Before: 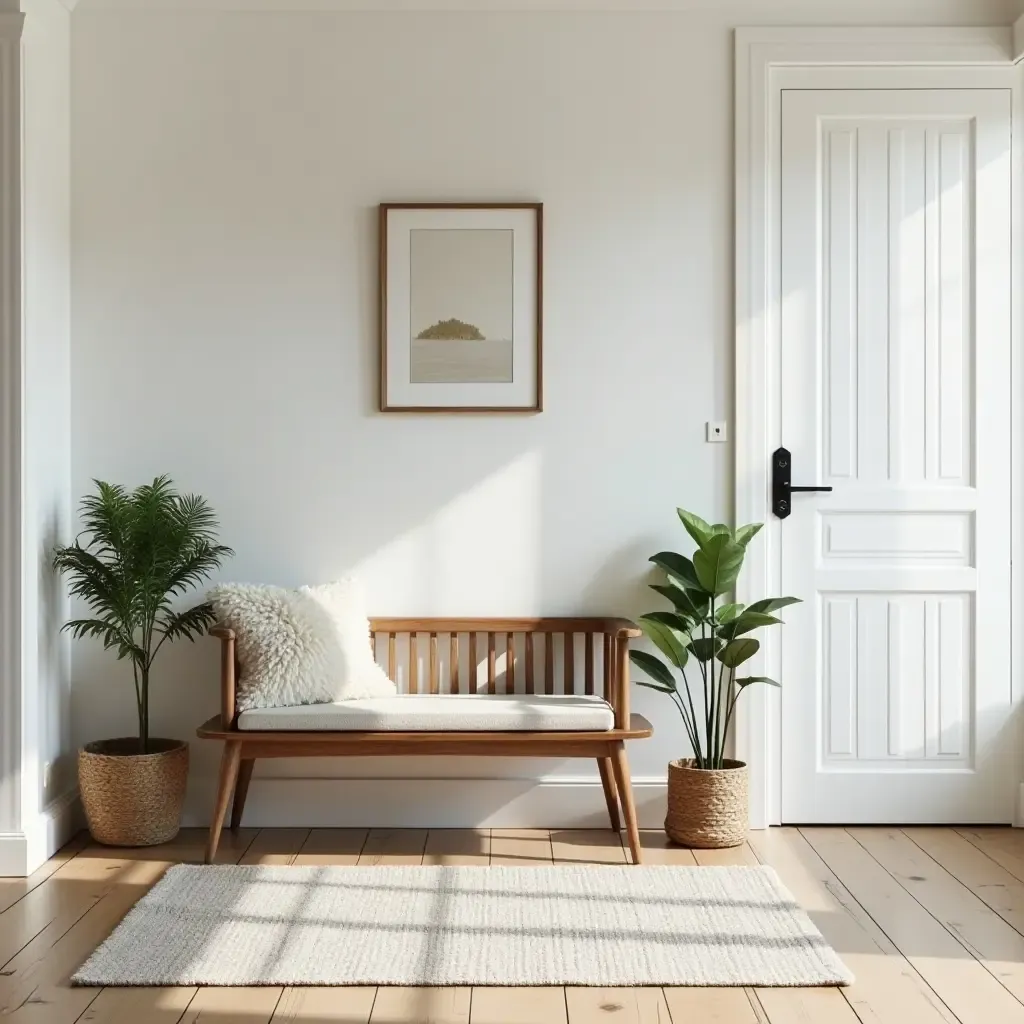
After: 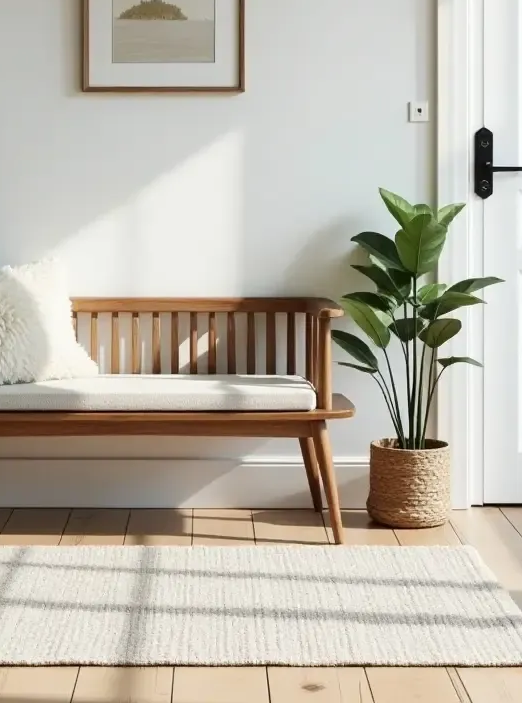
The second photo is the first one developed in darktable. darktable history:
crop and rotate: left 29.122%, top 31.345%, right 19.823%
